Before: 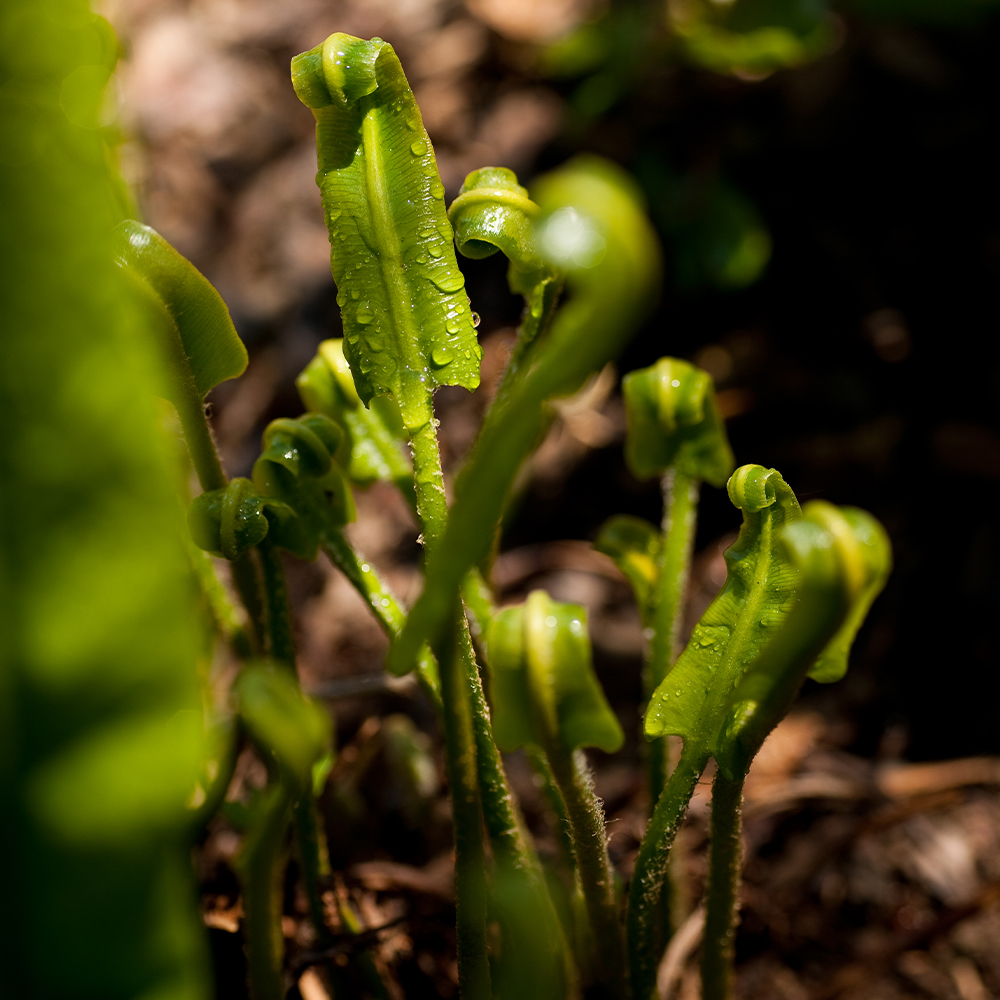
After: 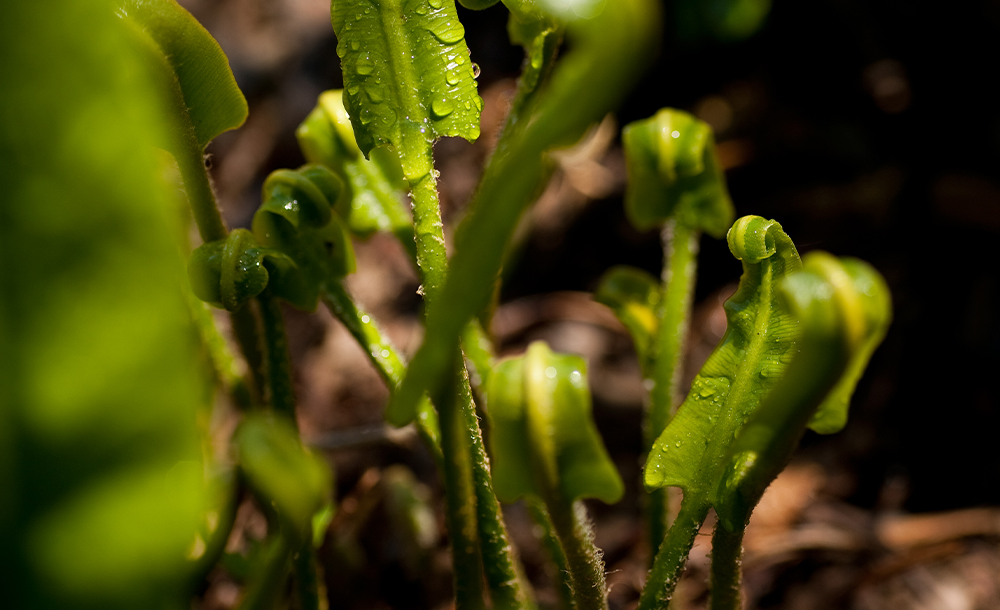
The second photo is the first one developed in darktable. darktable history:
crop and rotate: top 24.996%, bottom 13.952%
